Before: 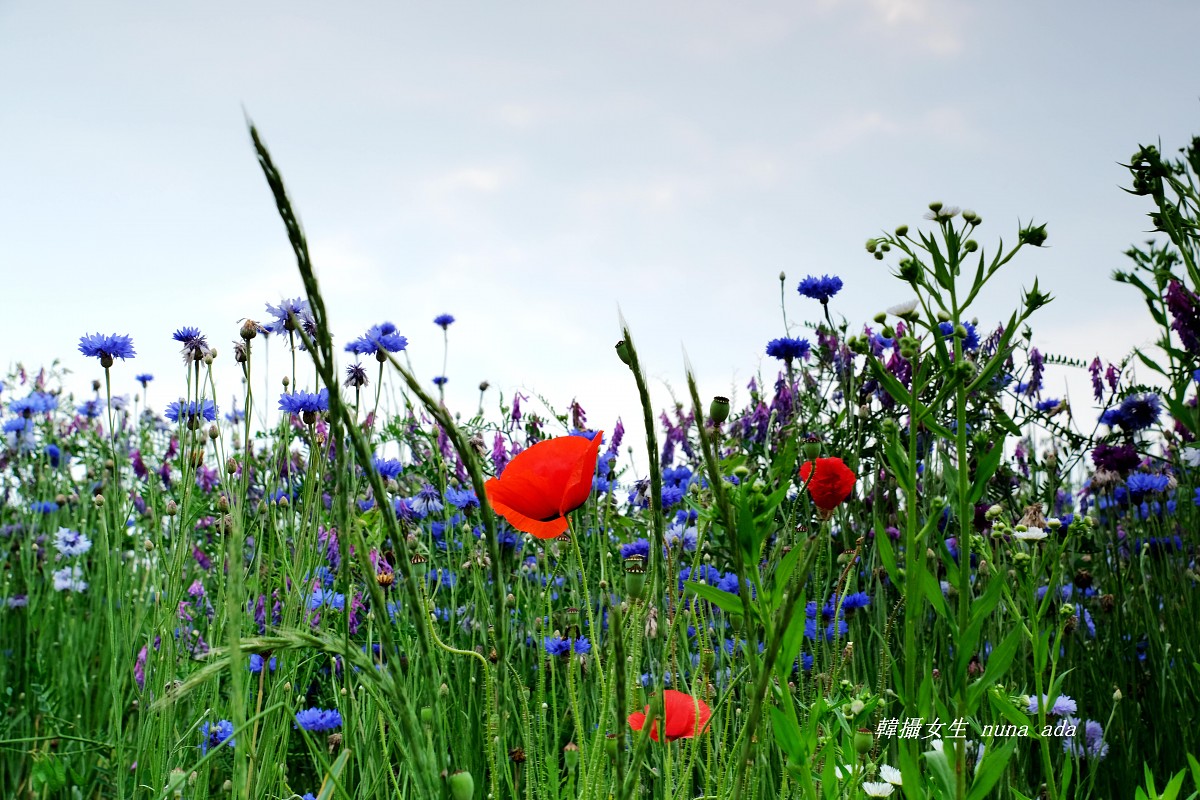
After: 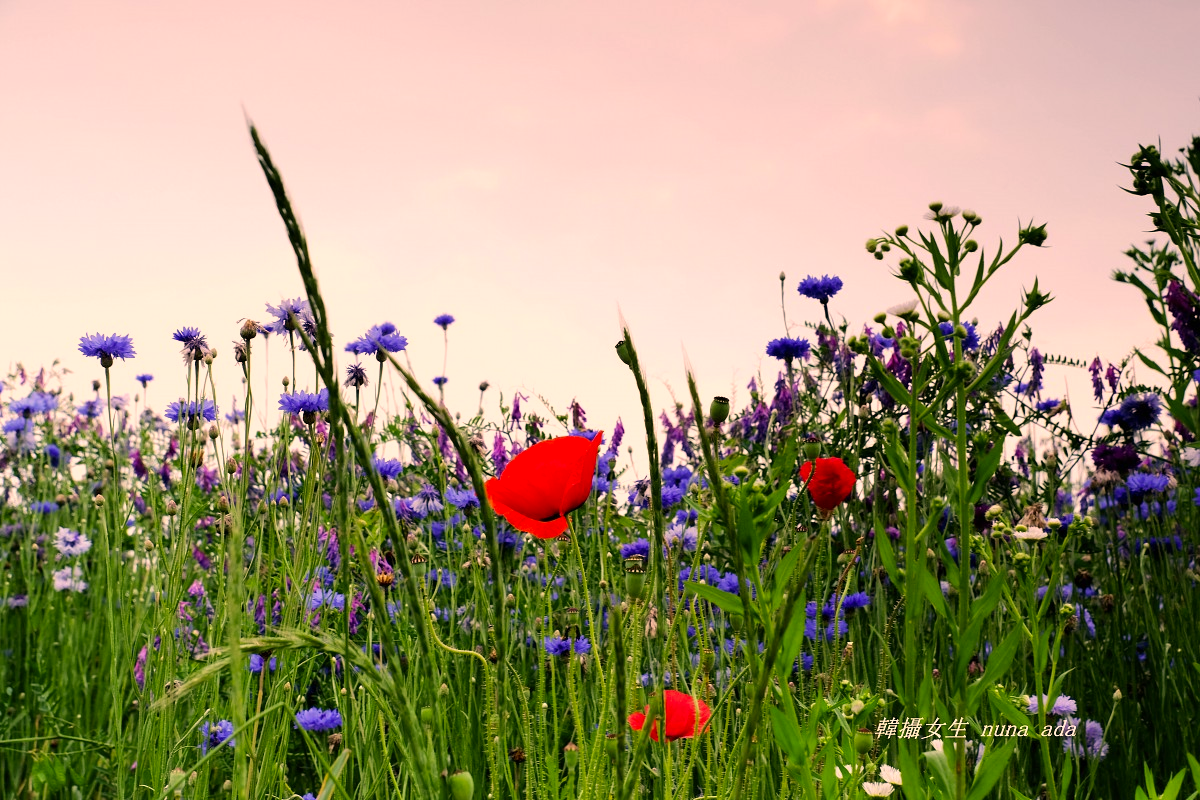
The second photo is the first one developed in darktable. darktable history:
color correction: highlights a* 20.9, highlights b* 19.55
